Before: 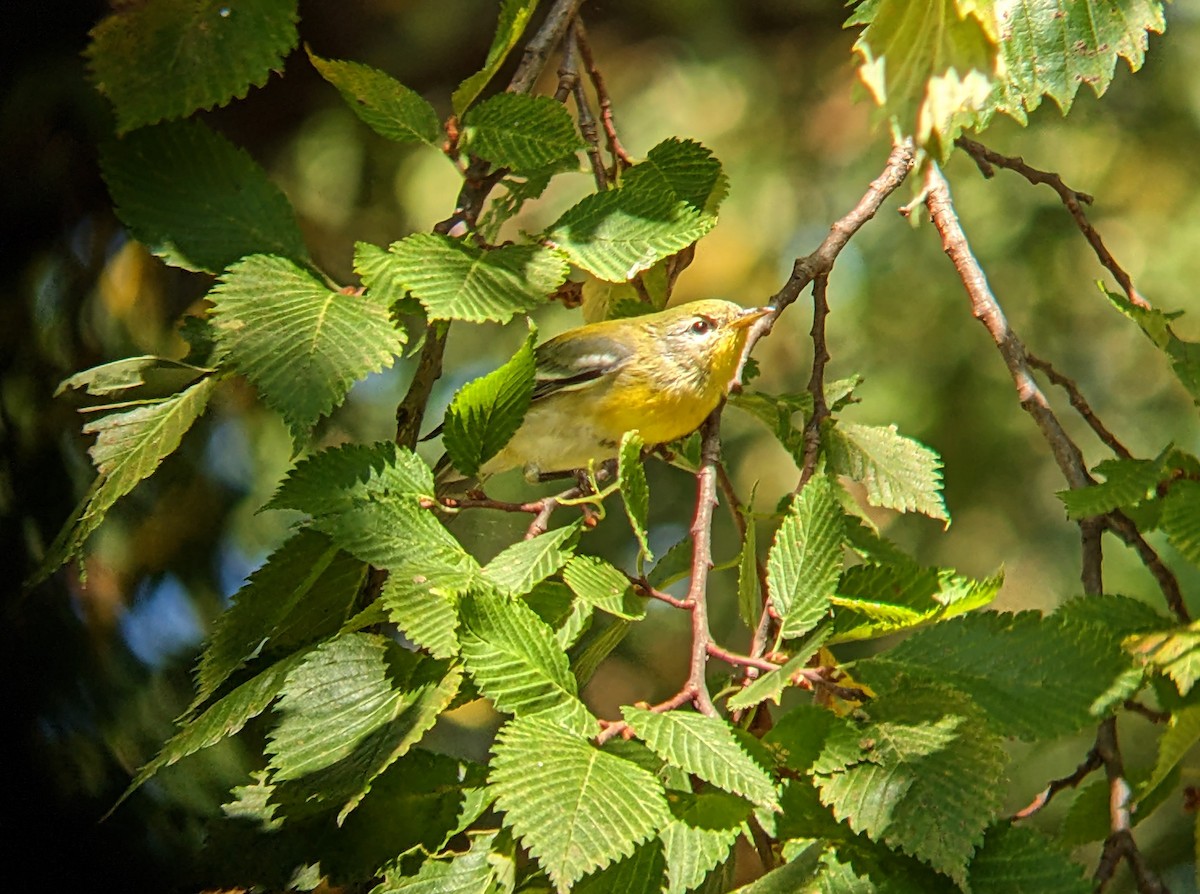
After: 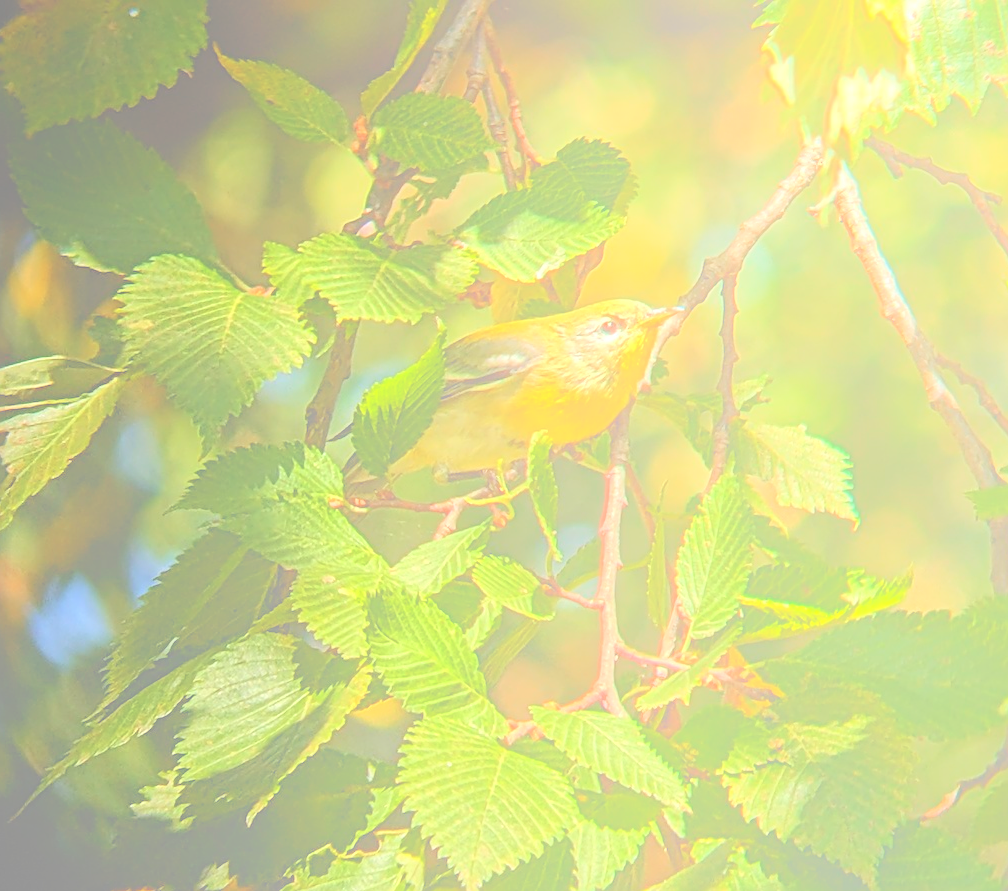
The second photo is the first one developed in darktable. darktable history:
crop: left 7.598%, right 7.873%
bloom: size 70%, threshold 25%, strength 70%
sharpen: on, module defaults
